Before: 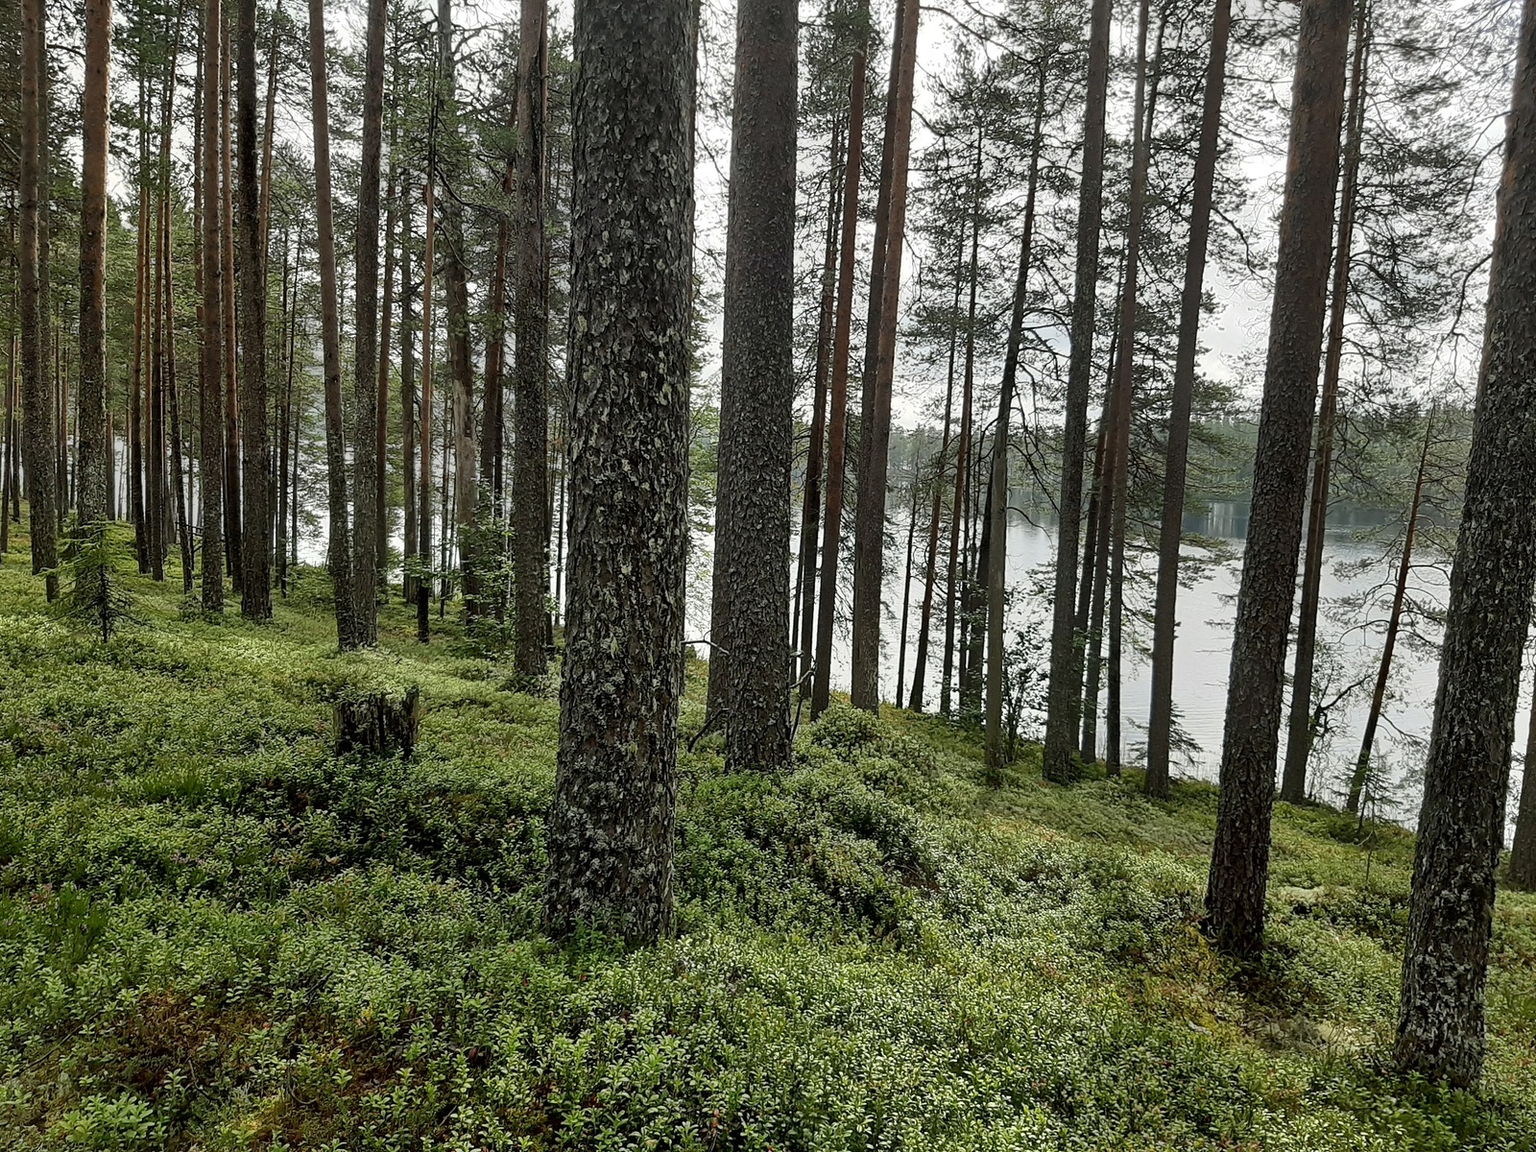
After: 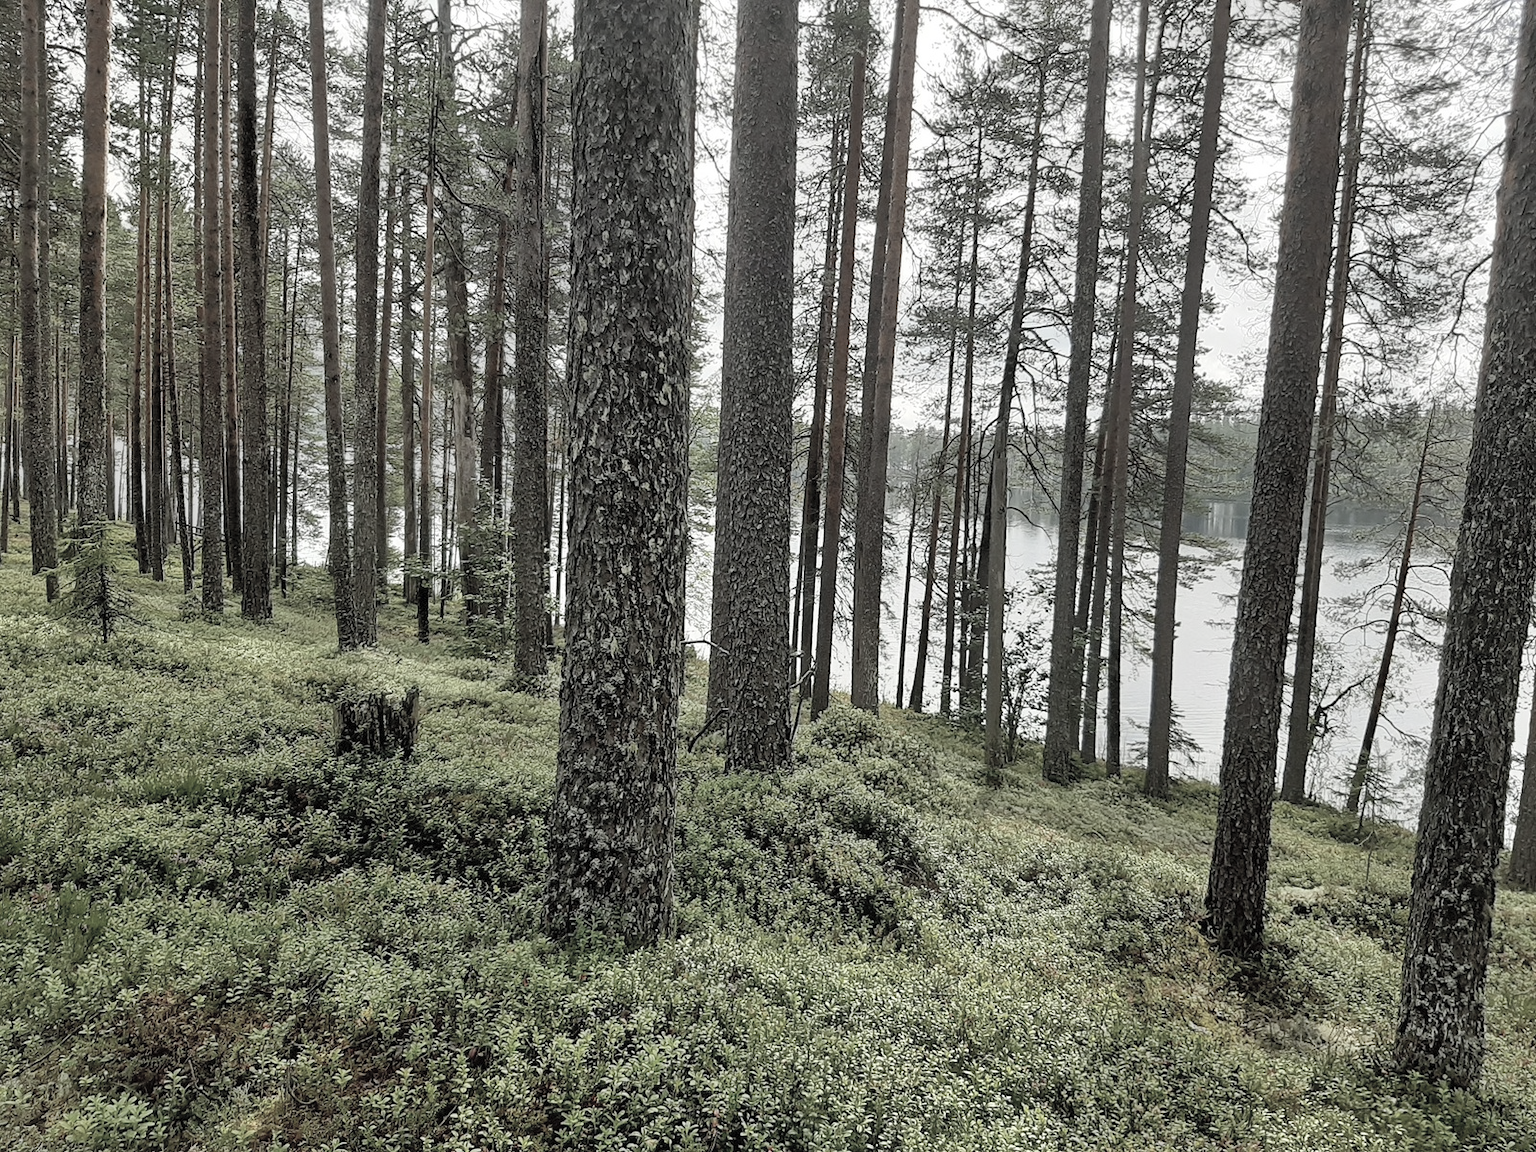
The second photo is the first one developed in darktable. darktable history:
contrast brightness saturation: brightness 0.18, saturation -0.5
